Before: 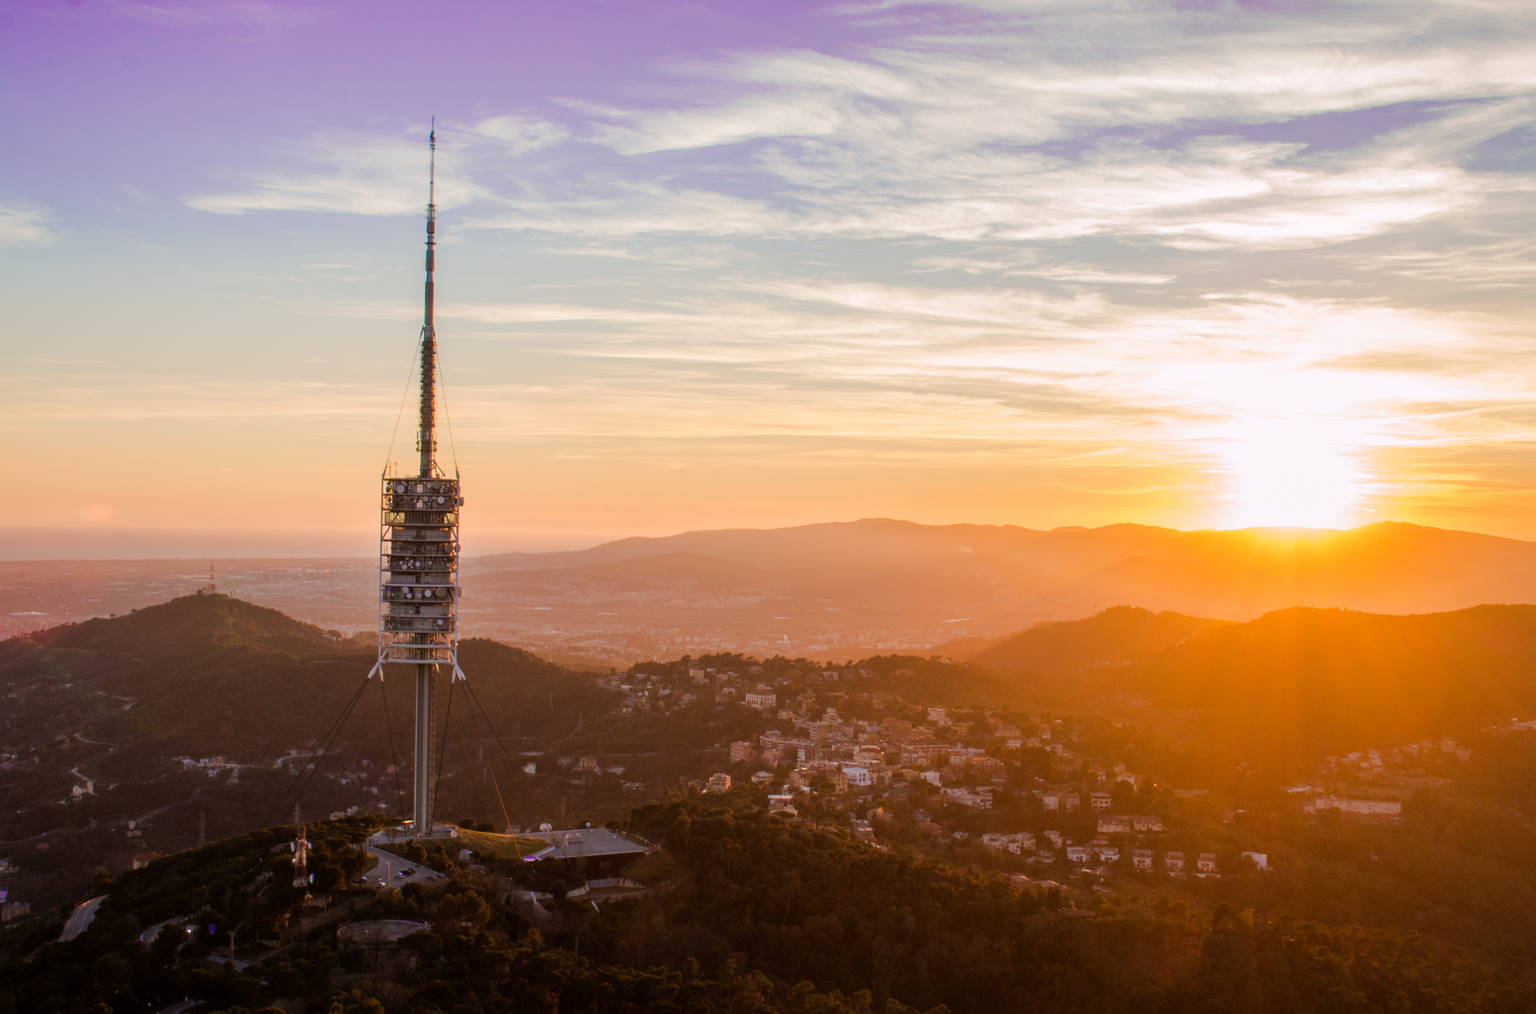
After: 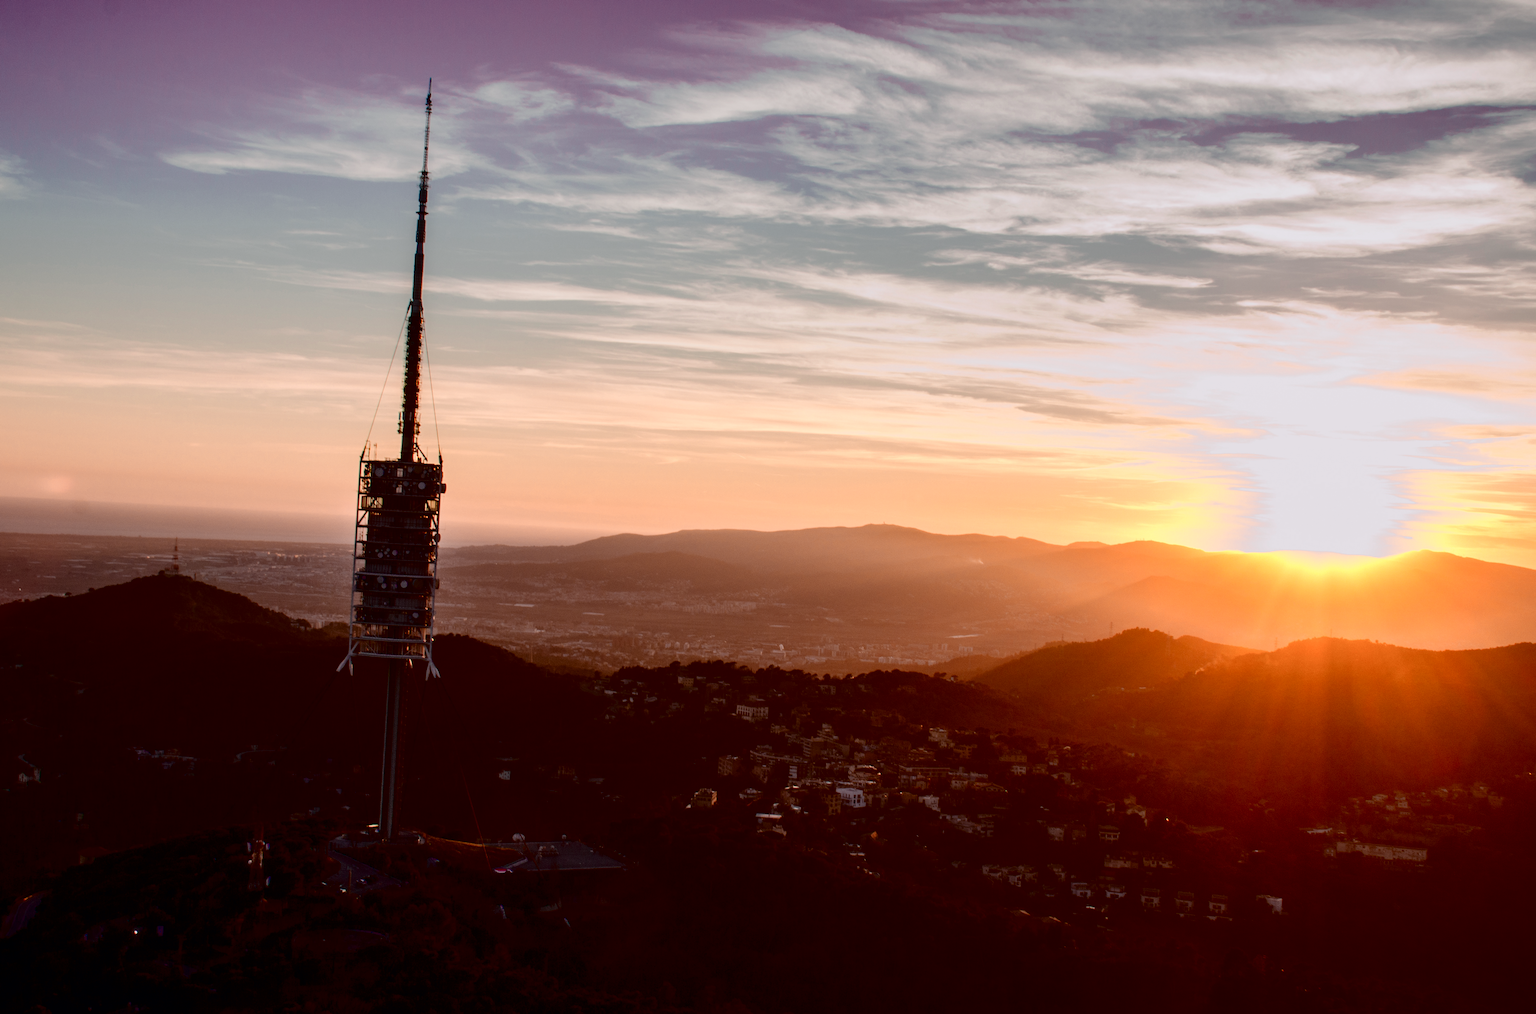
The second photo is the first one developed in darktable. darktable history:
color zones: curves: ch0 [(0.018, 0.548) (0.224, 0.64) (0.425, 0.447) (0.675, 0.575) (0.732, 0.579)]; ch1 [(0.066, 0.487) (0.25, 0.5) (0.404, 0.43) (0.75, 0.421) (0.956, 0.421)]; ch2 [(0.044, 0.561) (0.215, 0.465) (0.399, 0.544) (0.465, 0.548) (0.614, 0.447) (0.724, 0.43) (0.882, 0.623) (0.956, 0.632)]
white balance: emerald 1
tone curve: curves: ch0 [(0, 0) (0.049, 0.01) (0.154, 0.081) (0.491, 0.519) (0.748, 0.765) (1, 0.919)]; ch1 [(0, 0) (0.172, 0.123) (0.317, 0.272) (0.391, 0.424) (0.499, 0.497) (0.531, 0.541) (0.615, 0.608) (0.741, 0.783) (1, 1)]; ch2 [(0, 0) (0.411, 0.424) (0.483, 0.478) (0.546, 0.532) (0.652, 0.633) (1, 1)], color space Lab, independent channels, preserve colors none
contrast brightness saturation: brightness -0.52
crop and rotate: angle -2.38°
